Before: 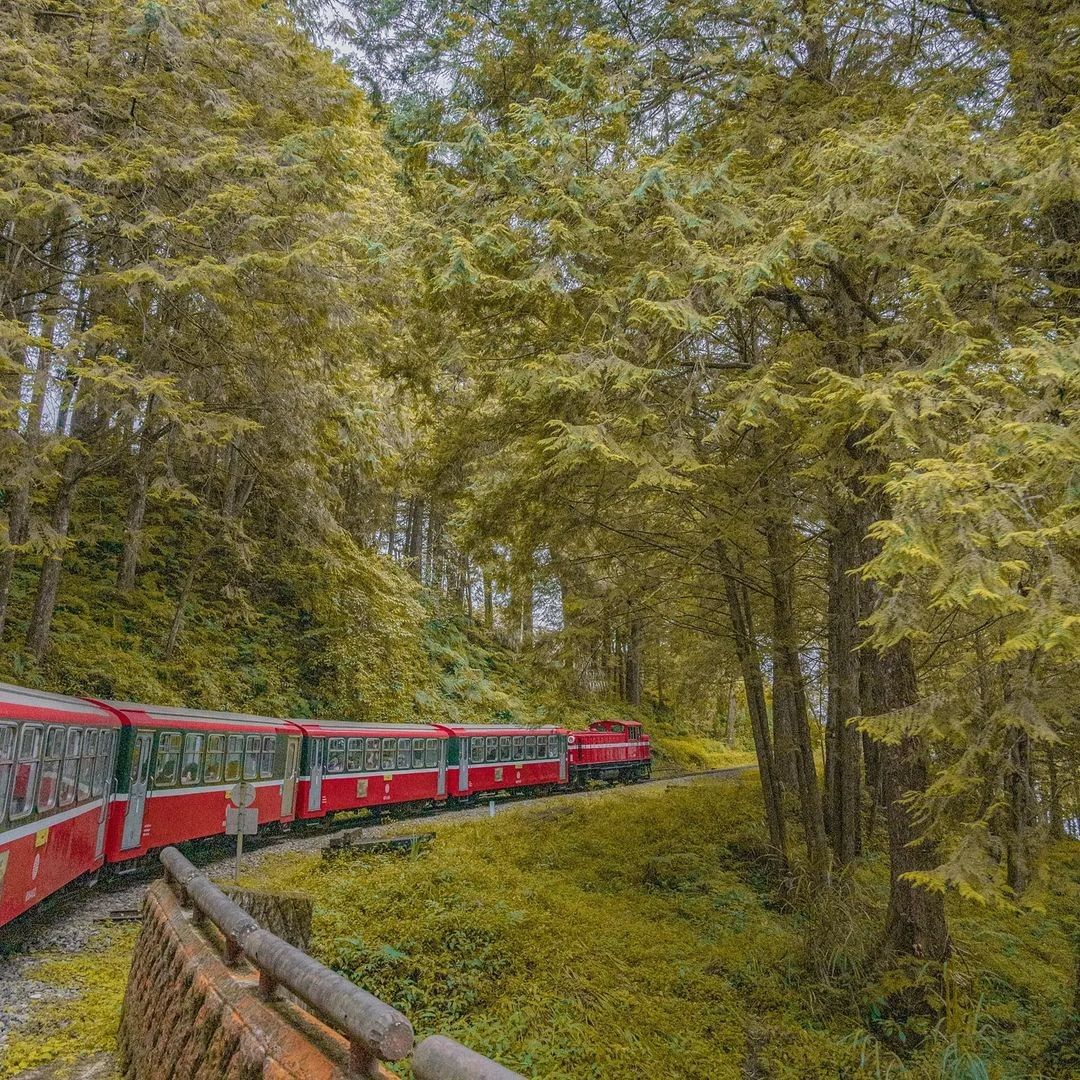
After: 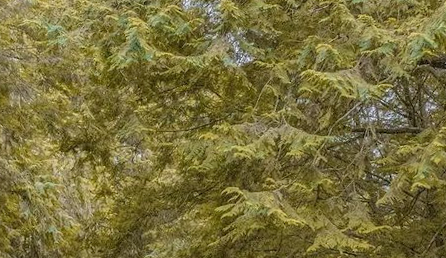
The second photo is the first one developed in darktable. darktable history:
white balance: emerald 1
rotate and perspective: rotation -1.68°, lens shift (vertical) -0.146, crop left 0.049, crop right 0.912, crop top 0.032, crop bottom 0.96
crop: left 28.64%, top 16.832%, right 26.637%, bottom 58.055%
